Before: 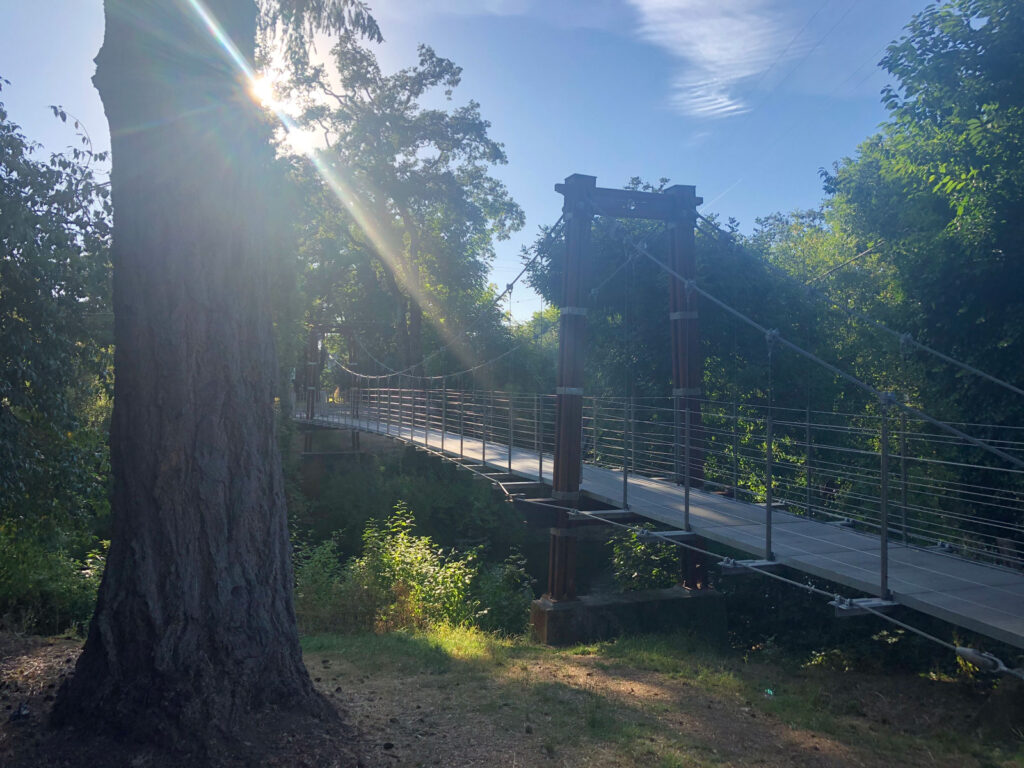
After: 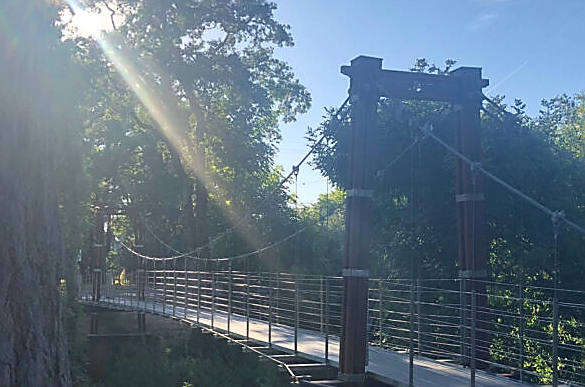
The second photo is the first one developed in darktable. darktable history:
crop: left 20.932%, top 15.471%, right 21.848%, bottom 34.081%
rgb curve: curves: ch0 [(0, 0) (0.078, 0.051) (0.929, 0.956) (1, 1)], compensate middle gray true
shadows and highlights: shadows 37.27, highlights -28.18, soften with gaussian
sharpen: radius 1.4, amount 1.25, threshold 0.7
